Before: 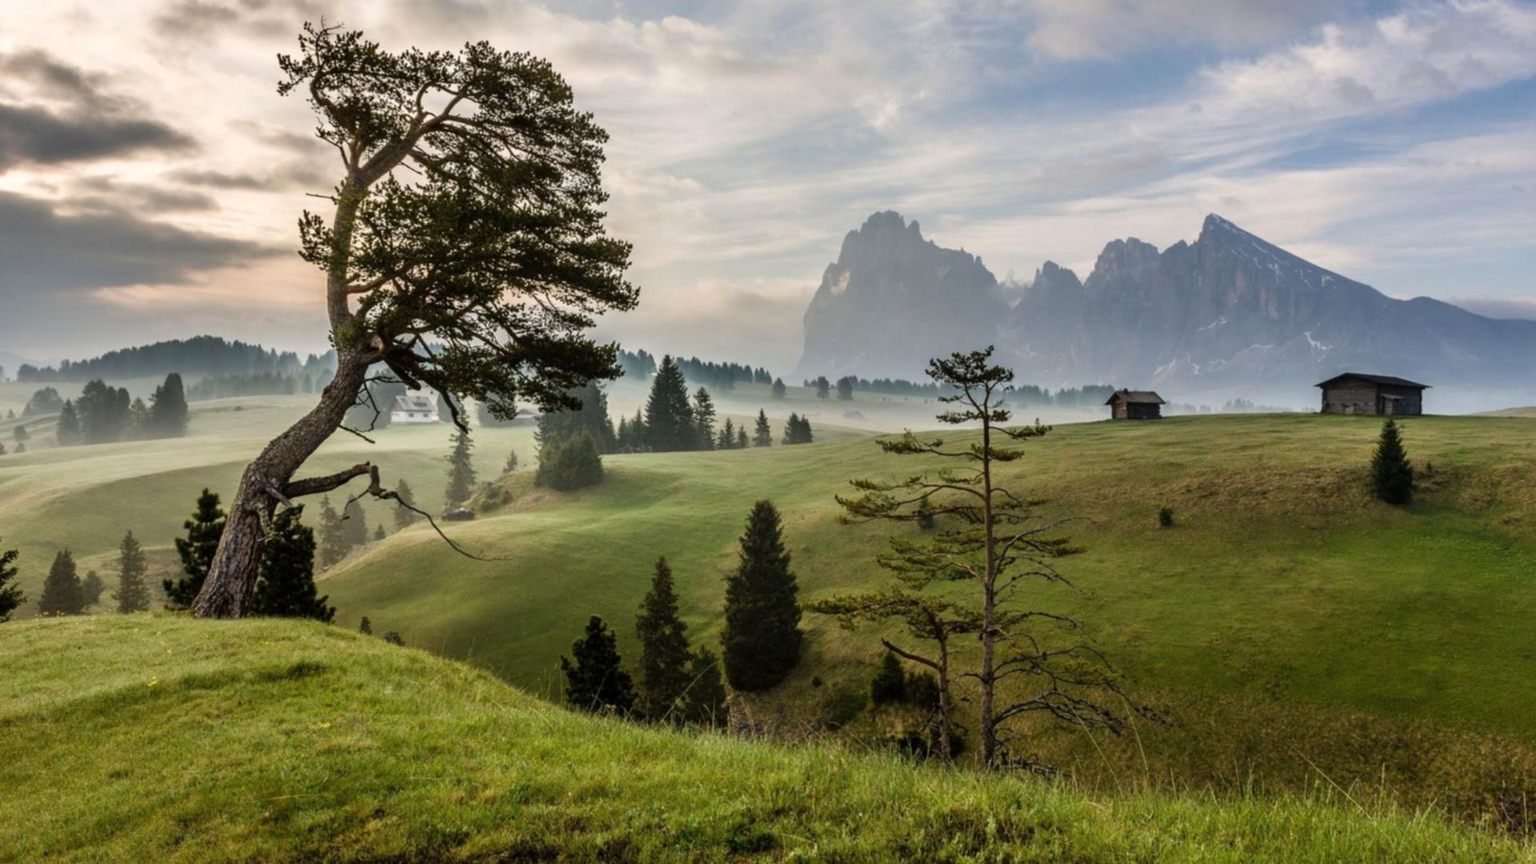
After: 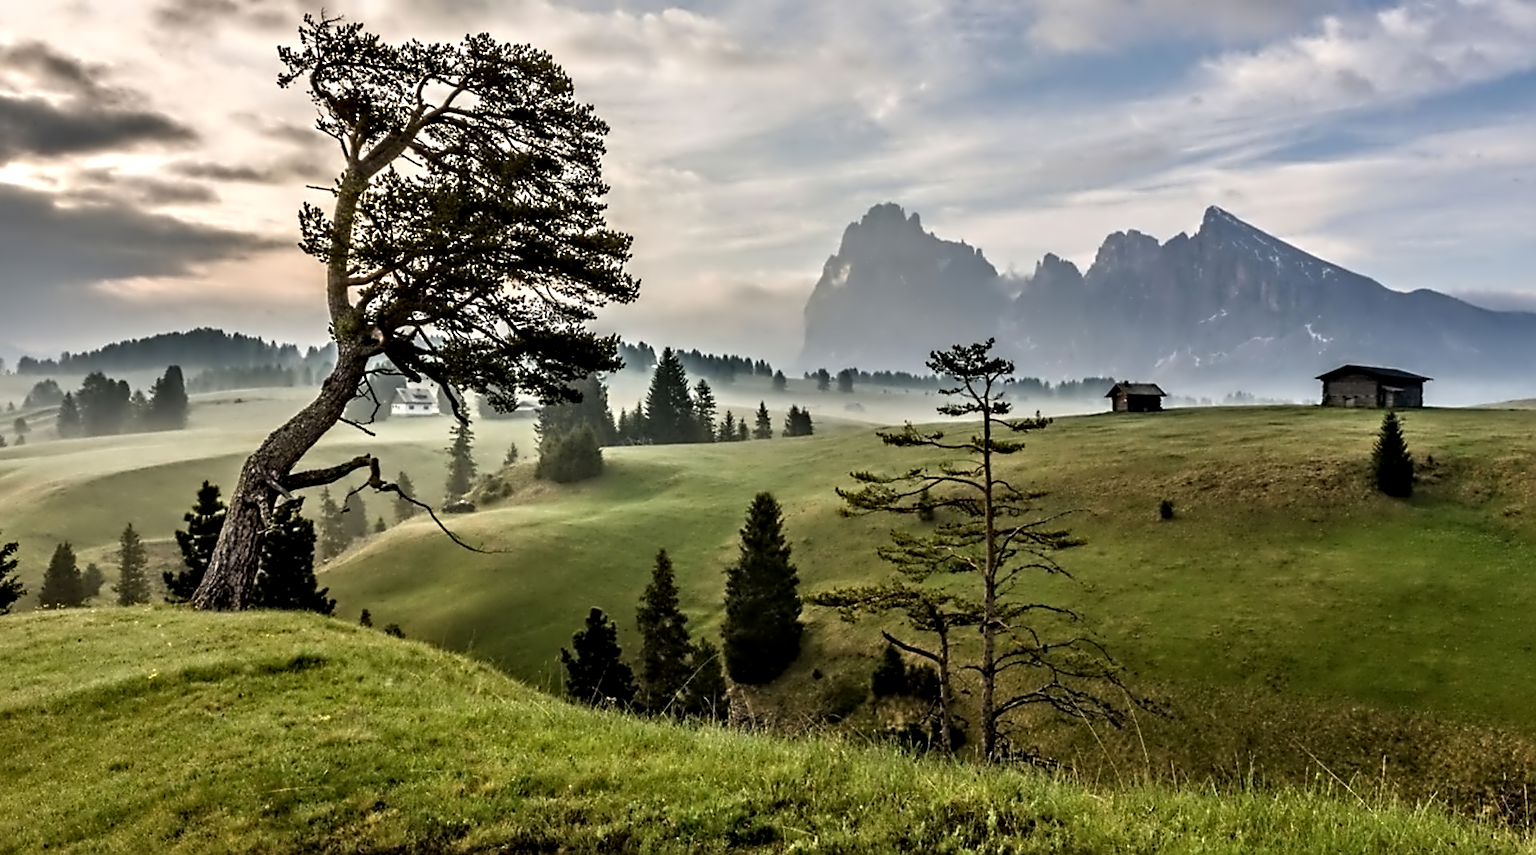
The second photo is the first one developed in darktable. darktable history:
sharpen: on, module defaults
crop: top 0.947%, right 0.013%
exposure: compensate highlight preservation false
contrast equalizer: y [[0.5, 0.542, 0.583, 0.625, 0.667, 0.708], [0.5 ×6], [0.5 ×6], [0, 0.033, 0.067, 0.1, 0.133, 0.167], [0, 0.05, 0.1, 0.15, 0.2, 0.25]]
tone equalizer: on, module defaults
